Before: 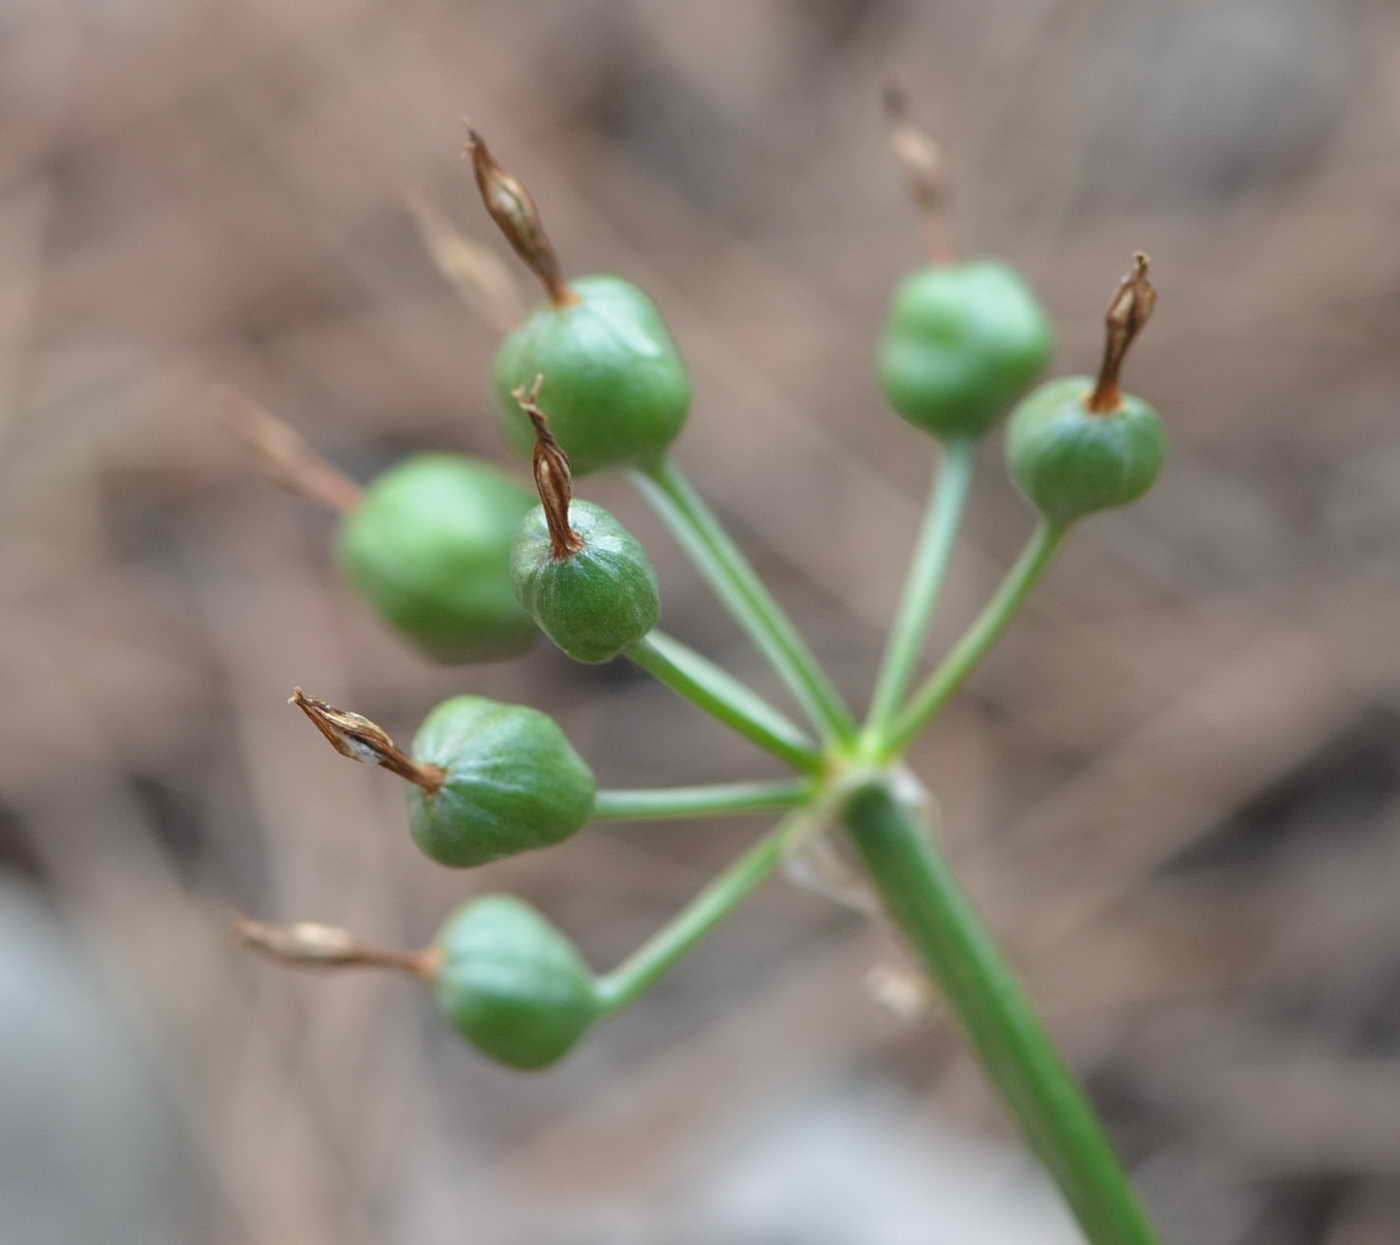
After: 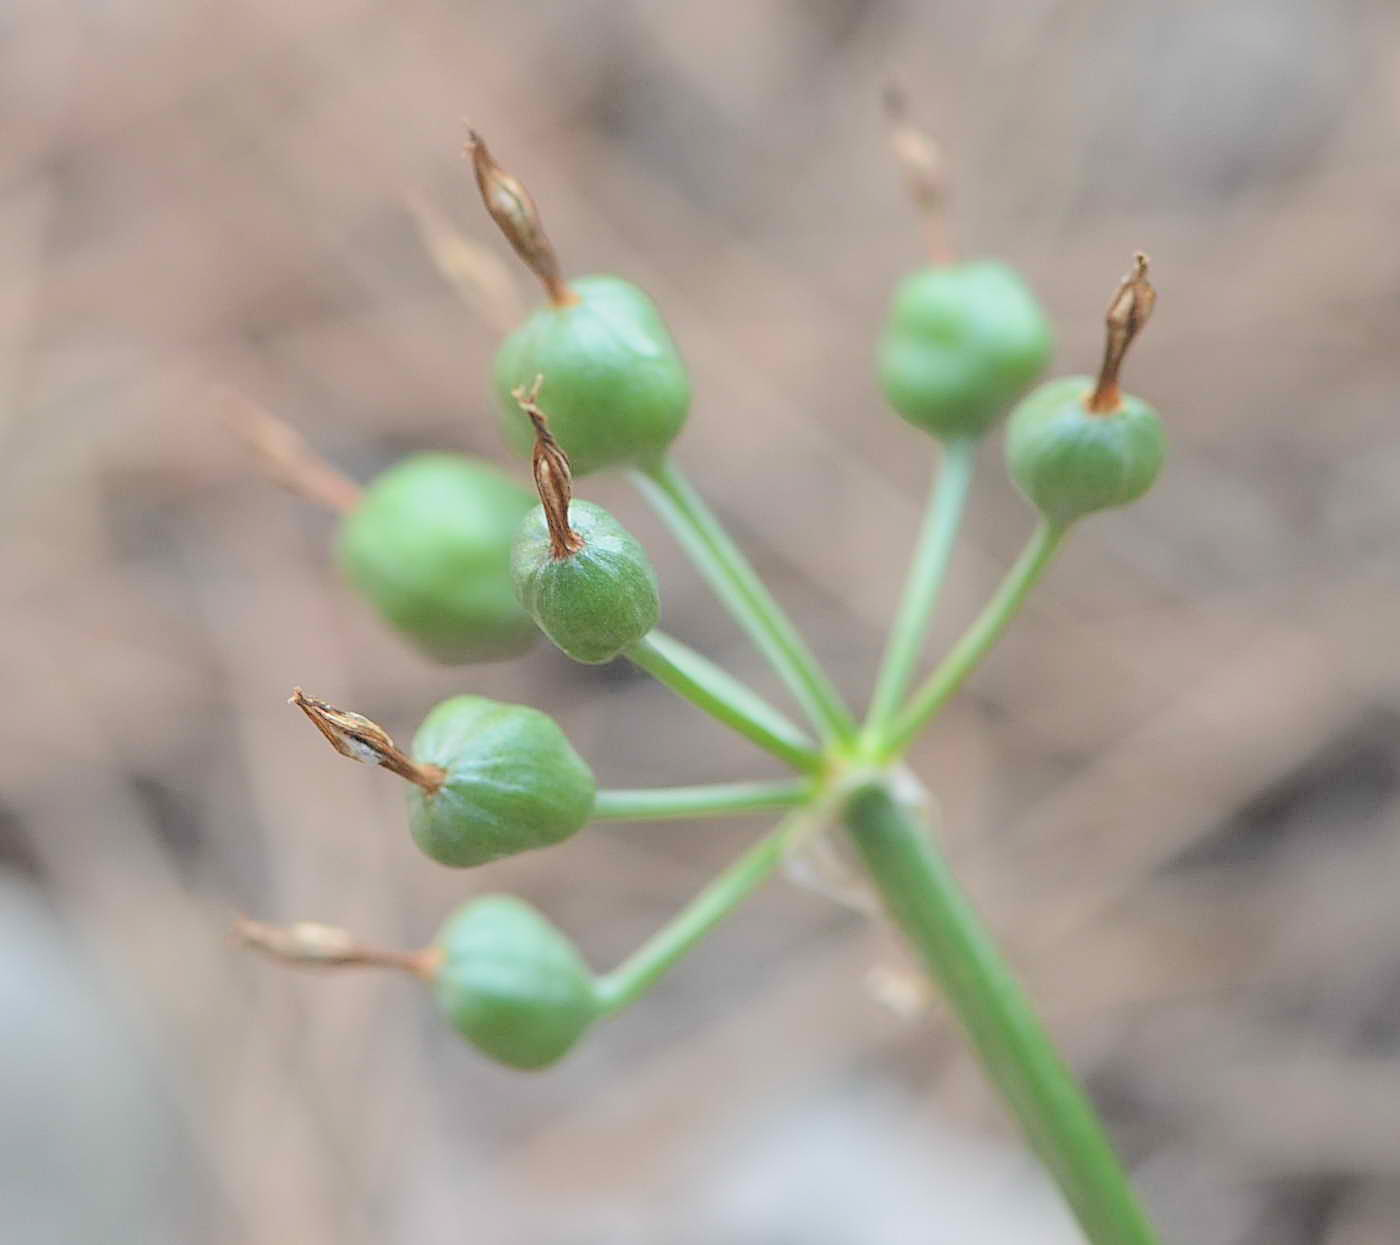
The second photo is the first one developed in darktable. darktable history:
global tonemap: drago (0.7, 100)
sharpen: on, module defaults
